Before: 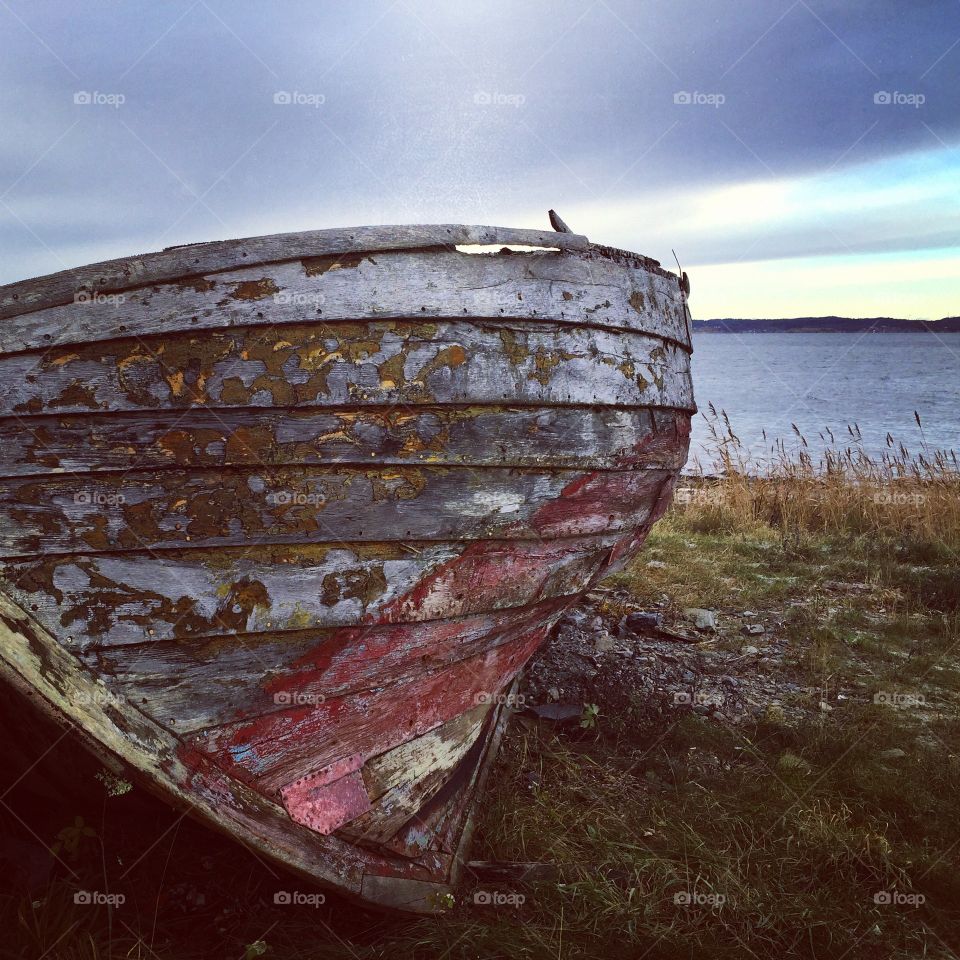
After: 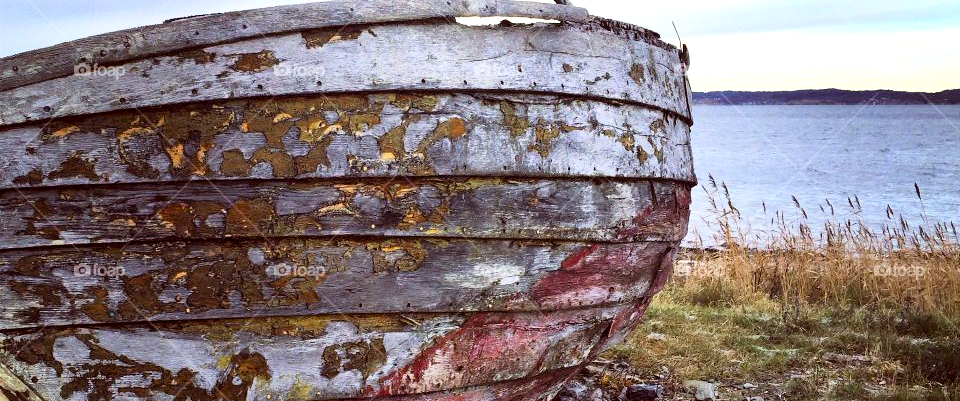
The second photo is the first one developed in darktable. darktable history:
crop and rotate: top 23.84%, bottom 34.294%
tone curve: curves: ch0 [(0, 0) (0.004, 0.001) (0.133, 0.112) (0.325, 0.362) (0.832, 0.893) (1, 1)], color space Lab, linked channels, preserve colors none
exposure: black level correction 0.005, exposure 0.417 EV, compensate highlight preservation false
